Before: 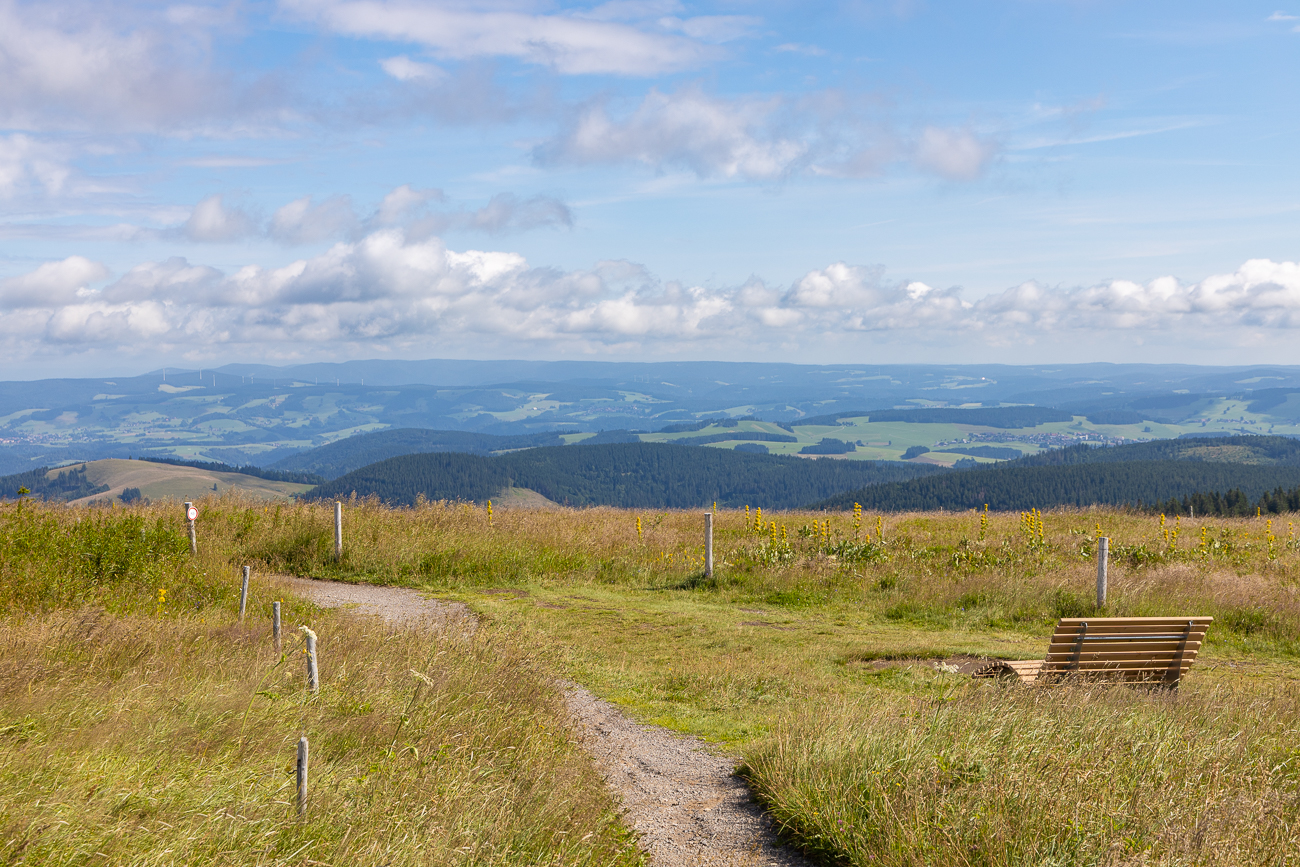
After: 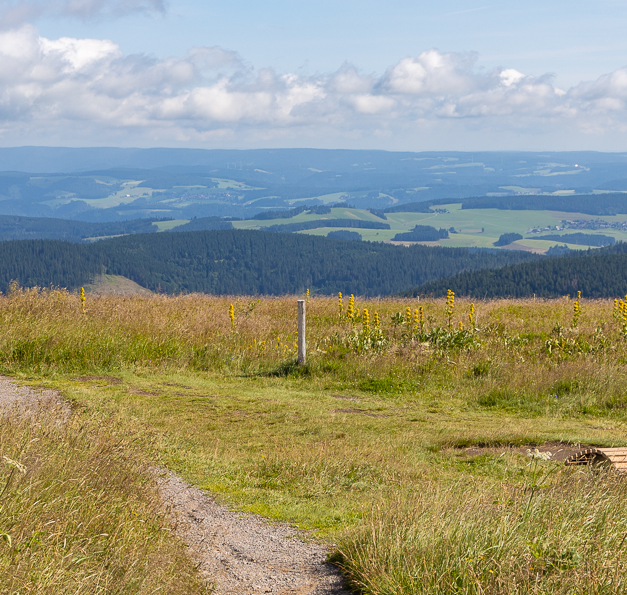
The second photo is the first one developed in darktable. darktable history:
crop: left 31.379%, top 24.658%, right 20.326%, bottom 6.628%
